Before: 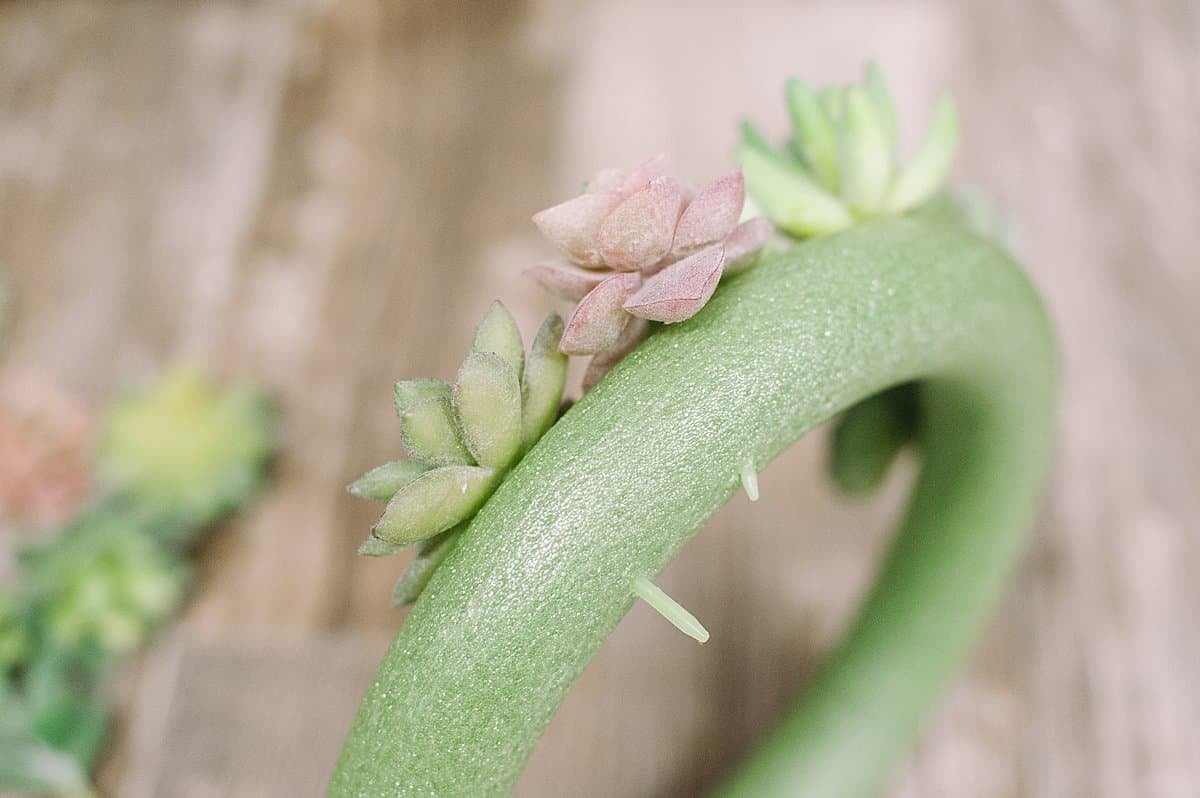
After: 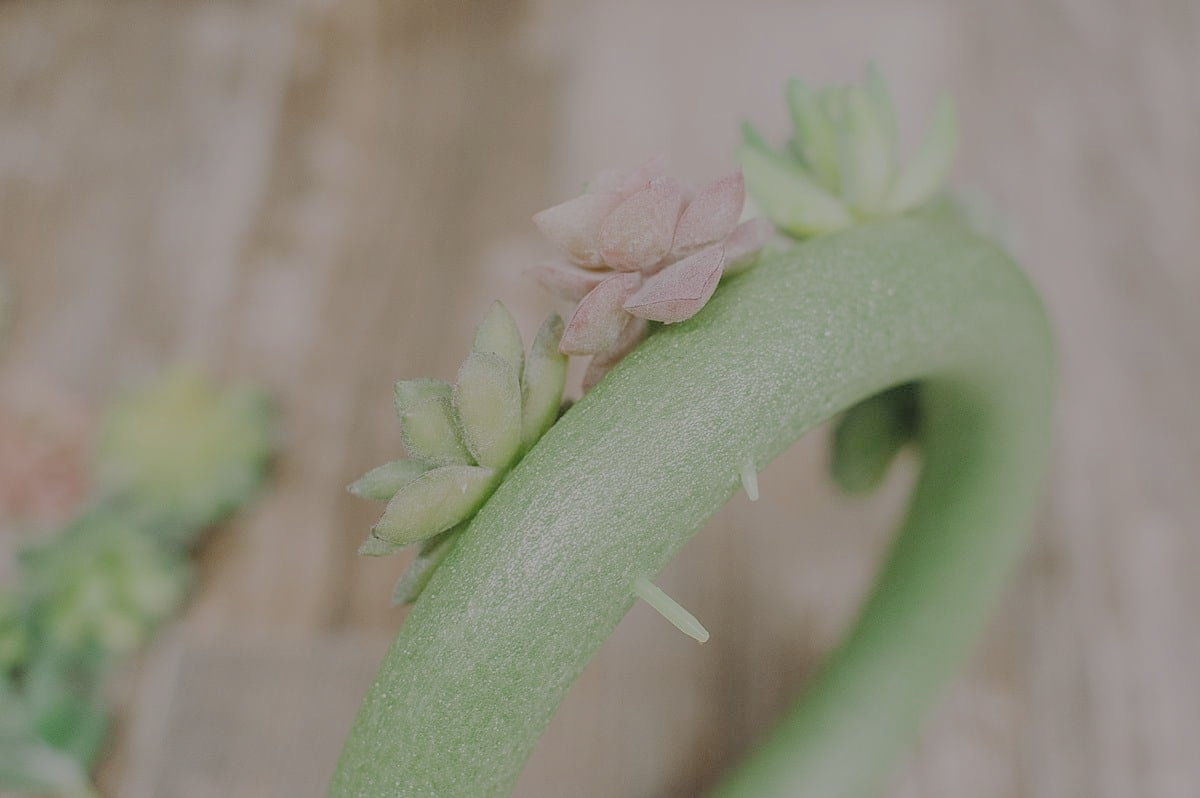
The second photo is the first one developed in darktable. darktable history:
local contrast: on, module defaults
filmic rgb: black relative exposure -15.88 EV, white relative exposure 7.96 EV, hardness 4.17, latitude 49.9%, contrast 0.503
